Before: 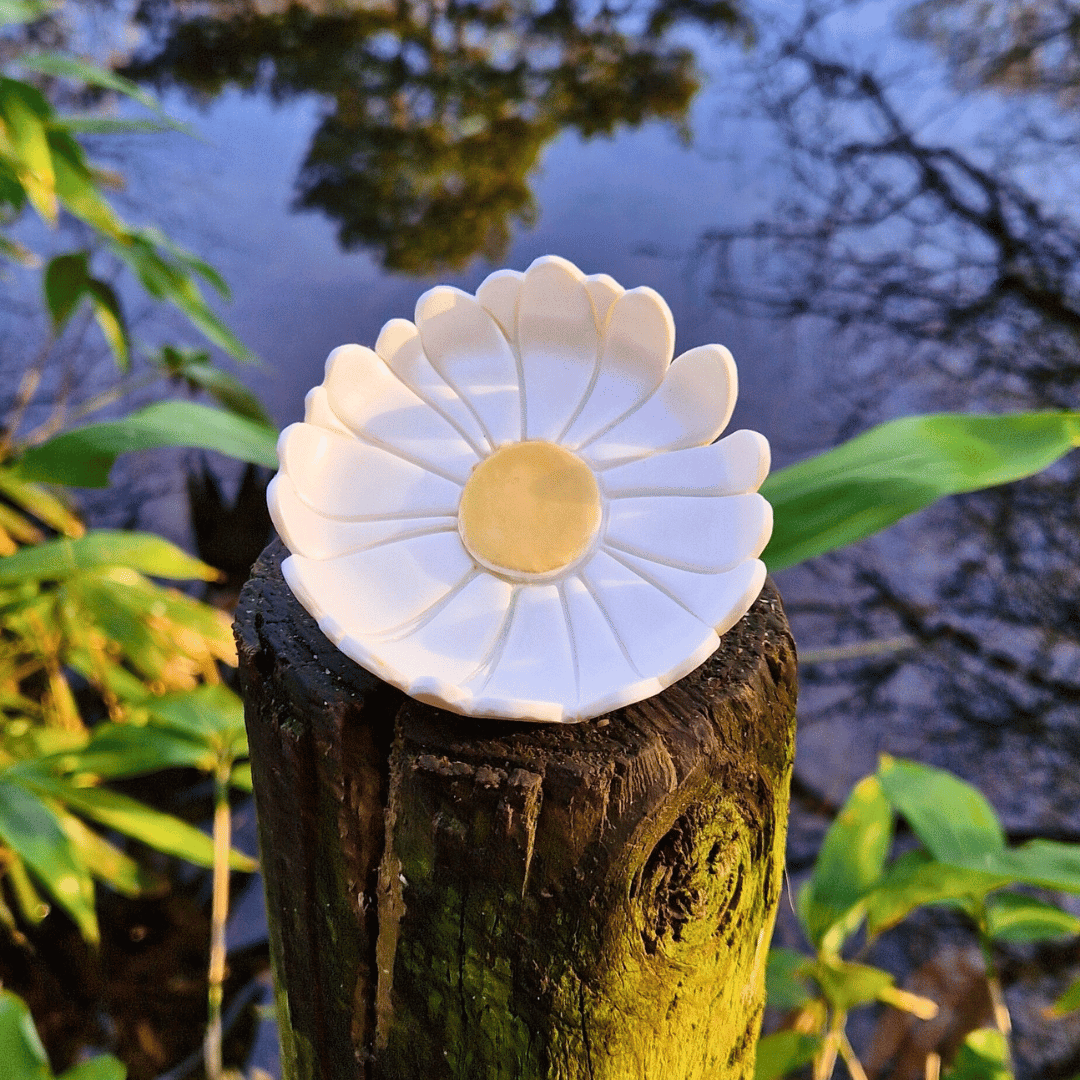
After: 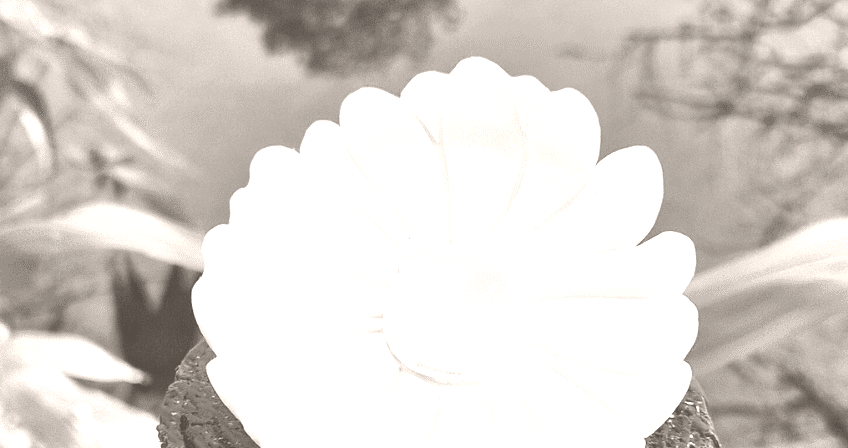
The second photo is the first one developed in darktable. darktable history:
colorize: hue 34.49°, saturation 35.33%, source mix 100%, lightness 55%, version 1
crop: left 7.036%, top 18.398%, right 14.379%, bottom 40.043%
color correction: highlights a* 10.21, highlights b* 9.79, shadows a* 8.61, shadows b* 7.88, saturation 0.8
